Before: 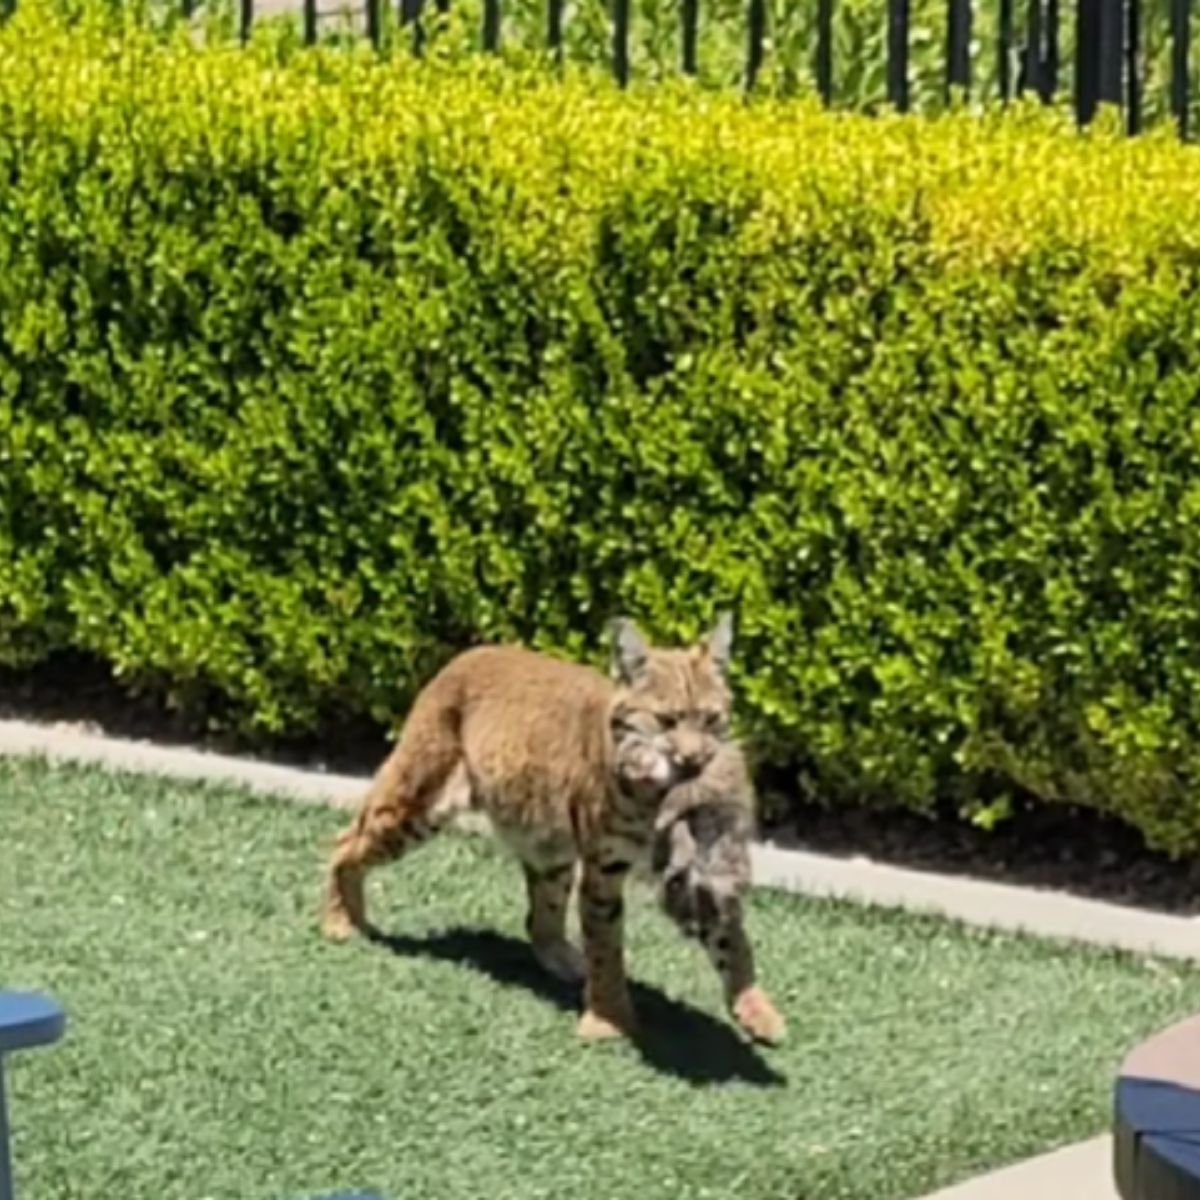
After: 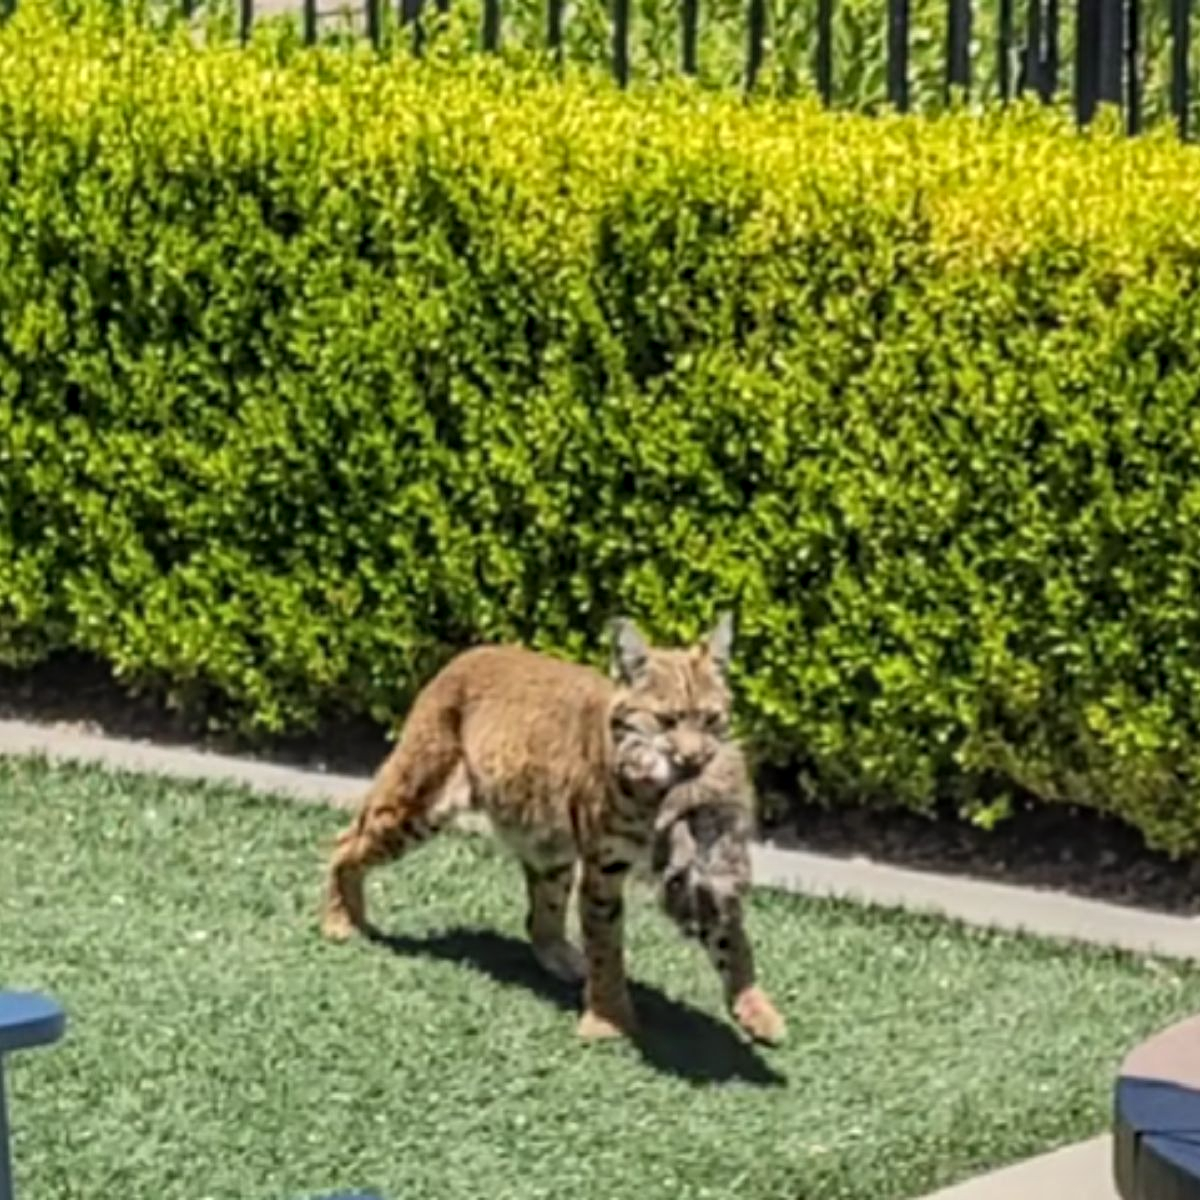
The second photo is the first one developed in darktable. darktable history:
local contrast: highlights 1%, shadows 1%, detail 133%
exposure: compensate highlight preservation false
